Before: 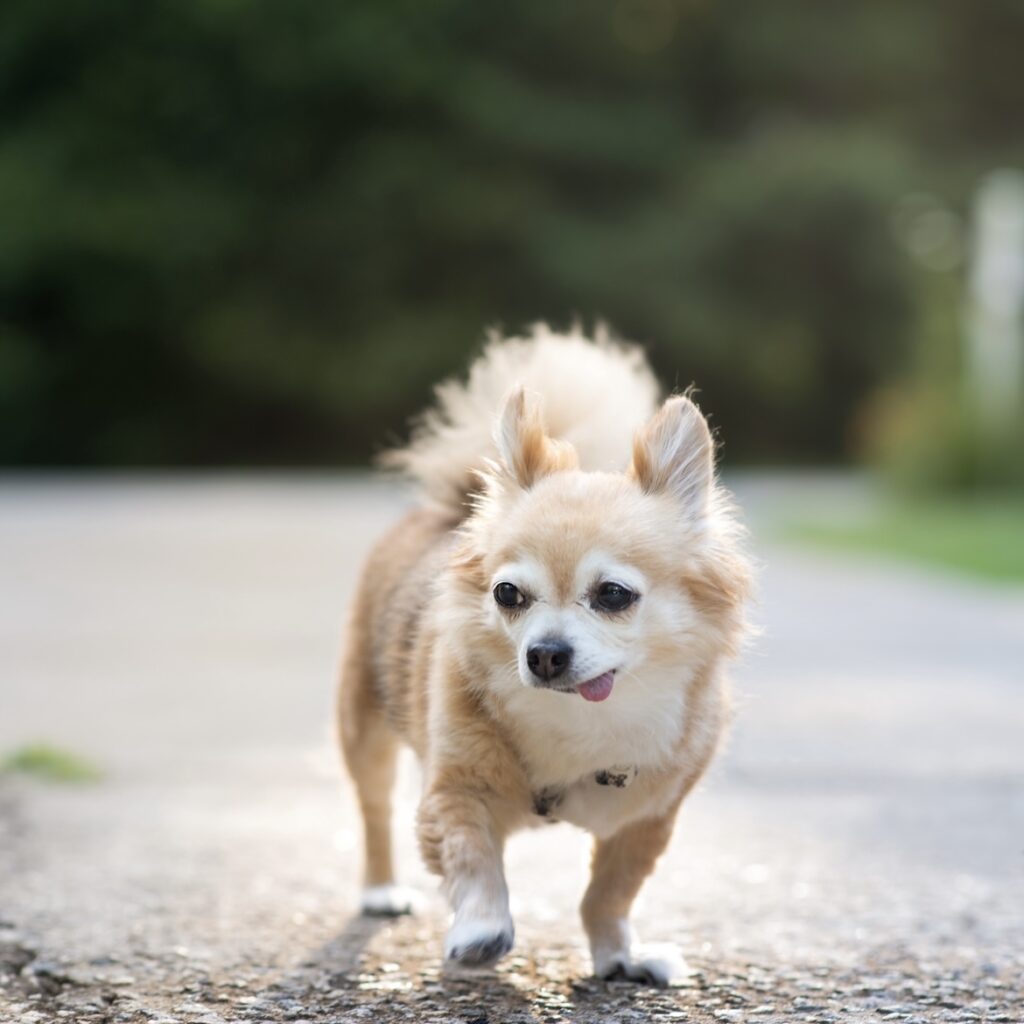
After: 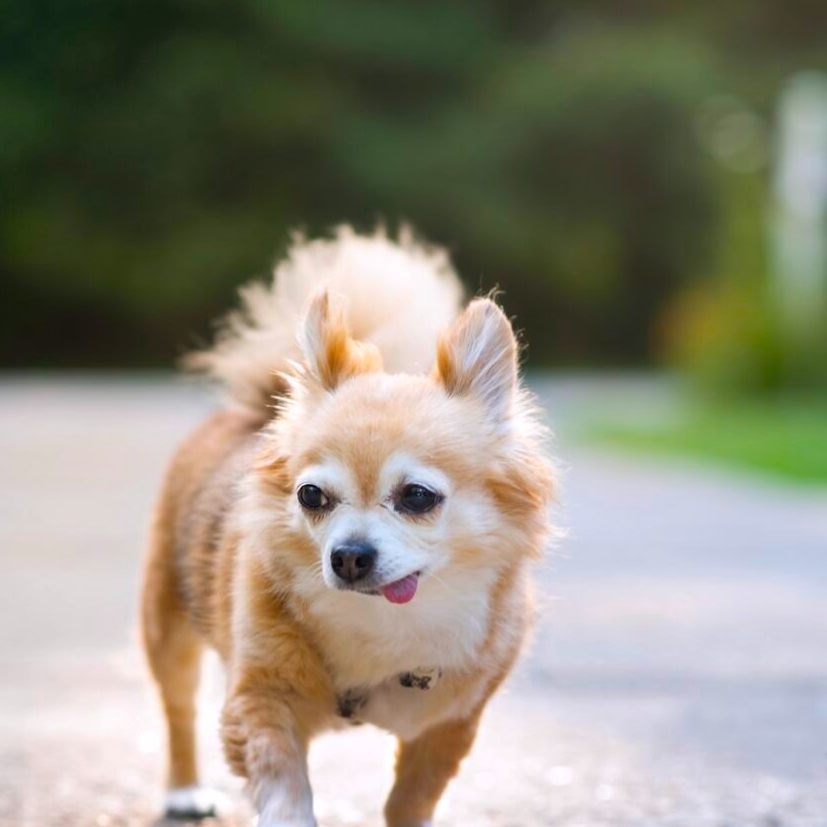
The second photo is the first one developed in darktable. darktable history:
white balance: red 1.004, blue 1.024
crop: left 19.159%, top 9.58%, bottom 9.58%
shadows and highlights: shadows 29.61, highlights -30.47, low approximation 0.01, soften with gaussian
color balance rgb: linear chroma grading › global chroma 15%, perceptual saturation grading › global saturation 30%
